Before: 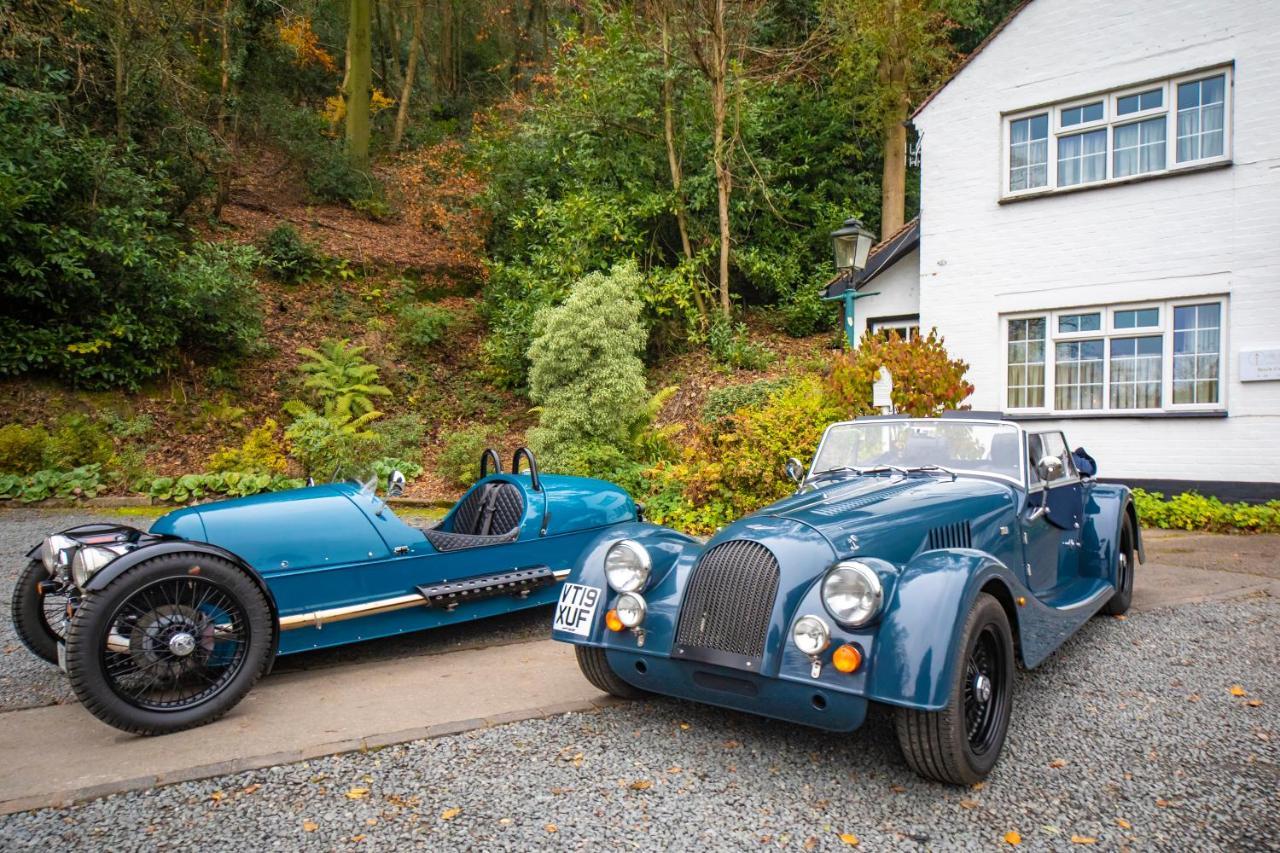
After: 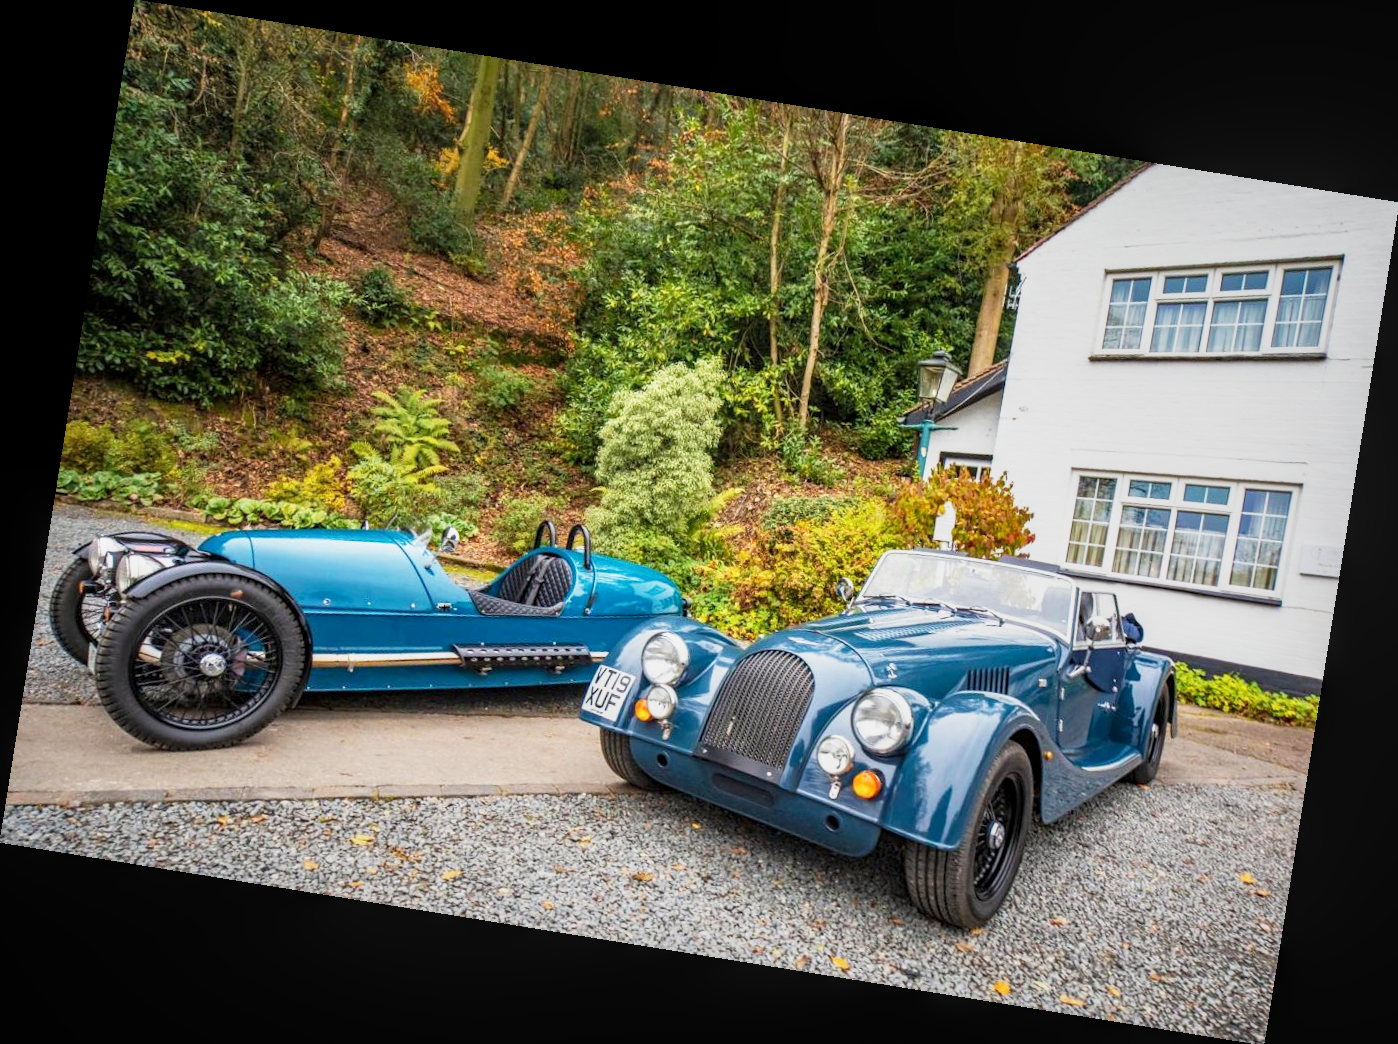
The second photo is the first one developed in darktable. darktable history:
rotate and perspective: rotation 9.12°, automatic cropping off
local contrast: on, module defaults
base curve: curves: ch0 [(0, 0) (0.088, 0.125) (0.176, 0.251) (0.354, 0.501) (0.613, 0.749) (1, 0.877)], preserve colors none
